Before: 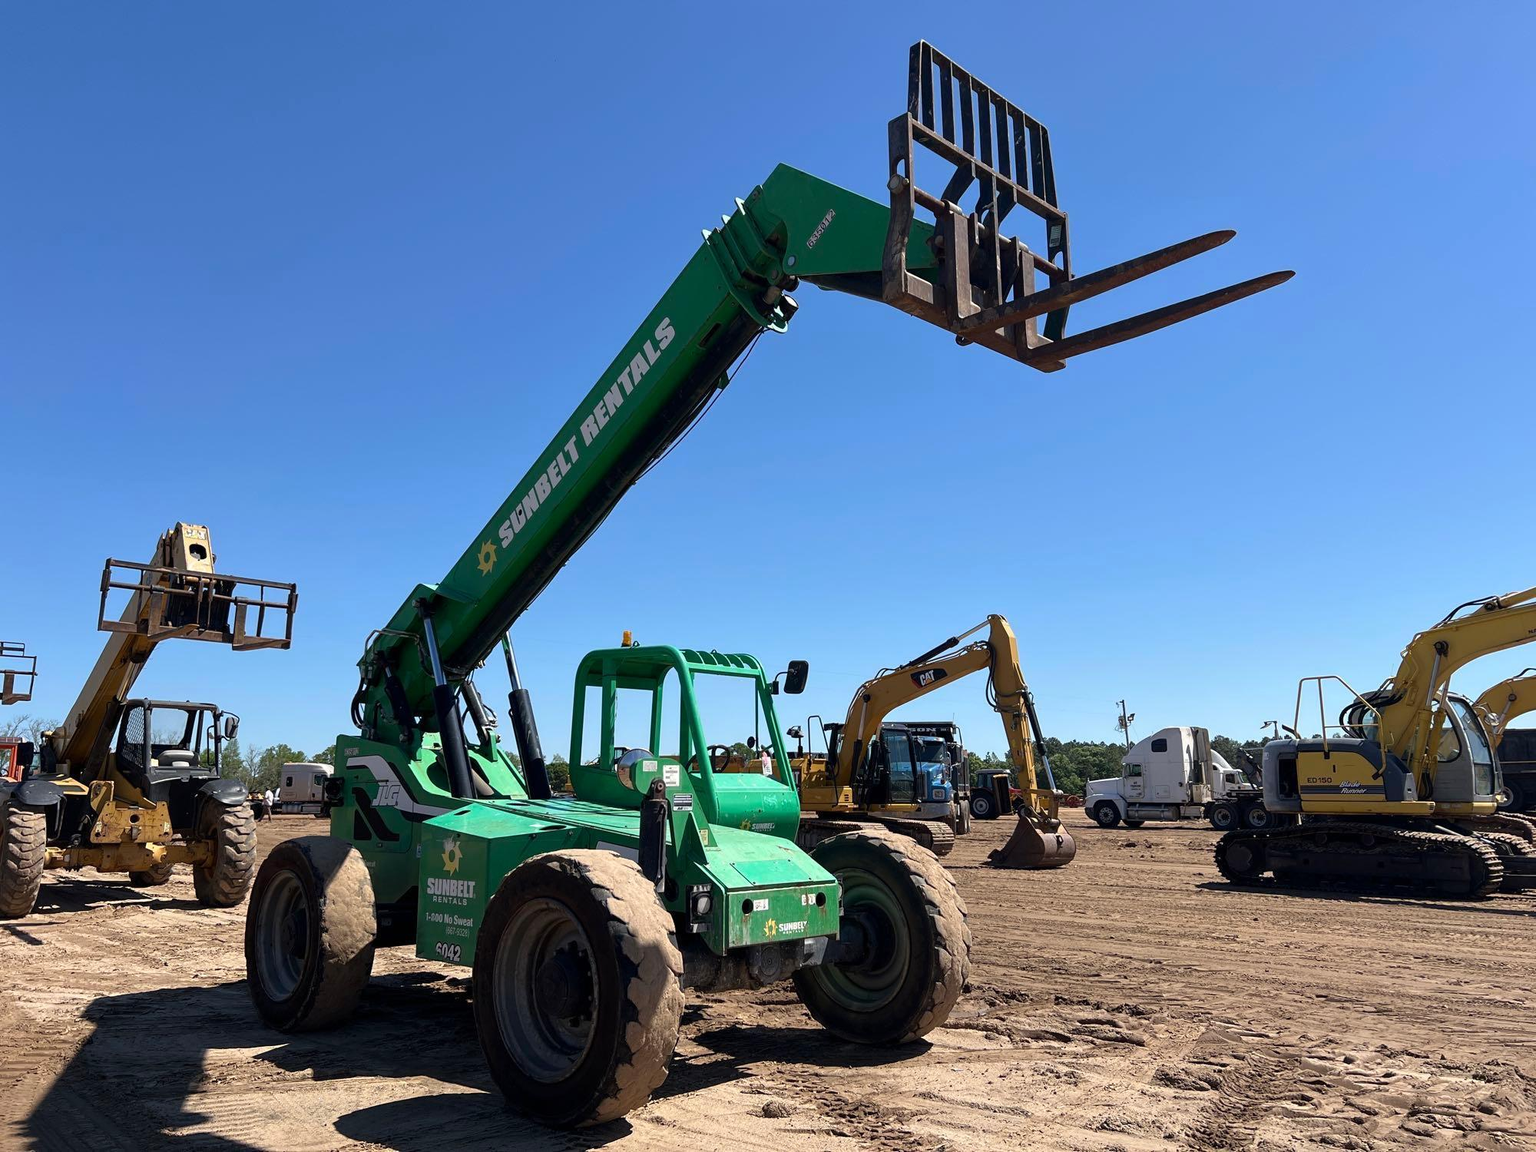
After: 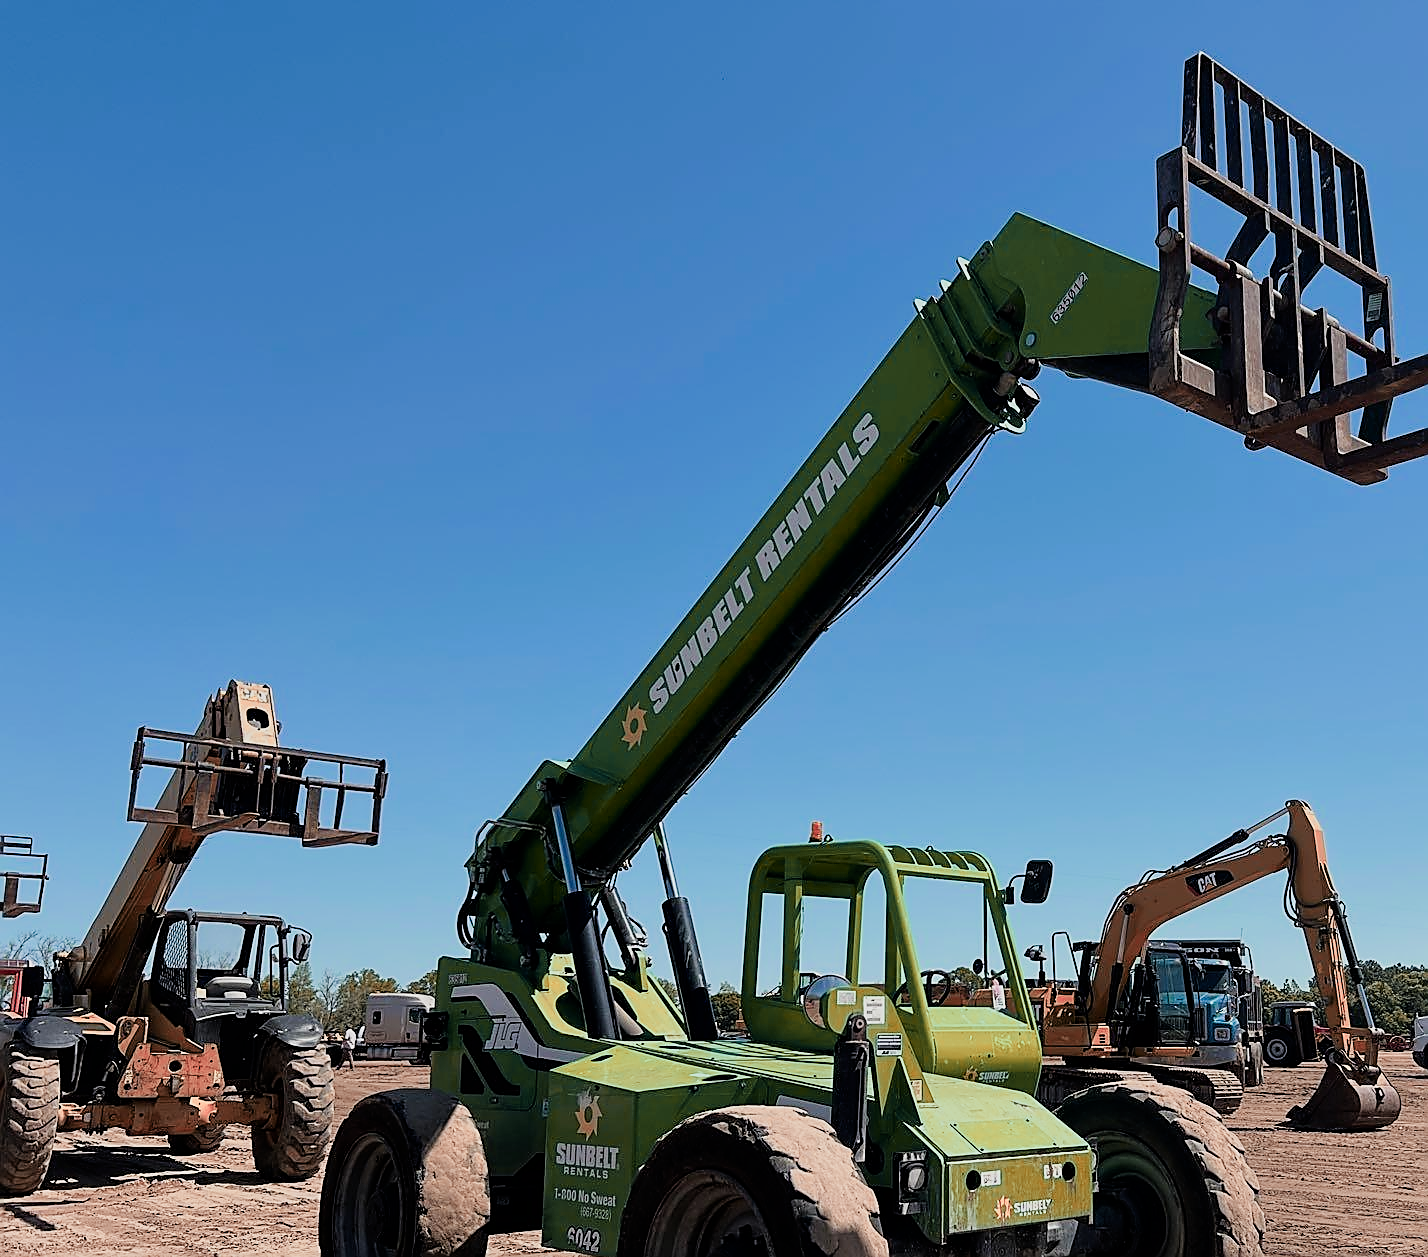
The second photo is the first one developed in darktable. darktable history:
exposure: exposure 0.203 EV, compensate highlight preservation false
sharpen: radius 1.37, amount 1.233, threshold 0.713
filmic rgb: black relative exposure -7.65 EV, white relative exposure 4.56 EV, hardness 3.61
crop: right 28.56%, bottom 16.134%
color zones: curves: ch2 [(0, 0.488) (0.143, 0.417) (0.286, 0.212) (0.429, 0.179) (0.571, 0.154) (0.714, 0.415) (0.857, 0.495) (1, 0.488)]
